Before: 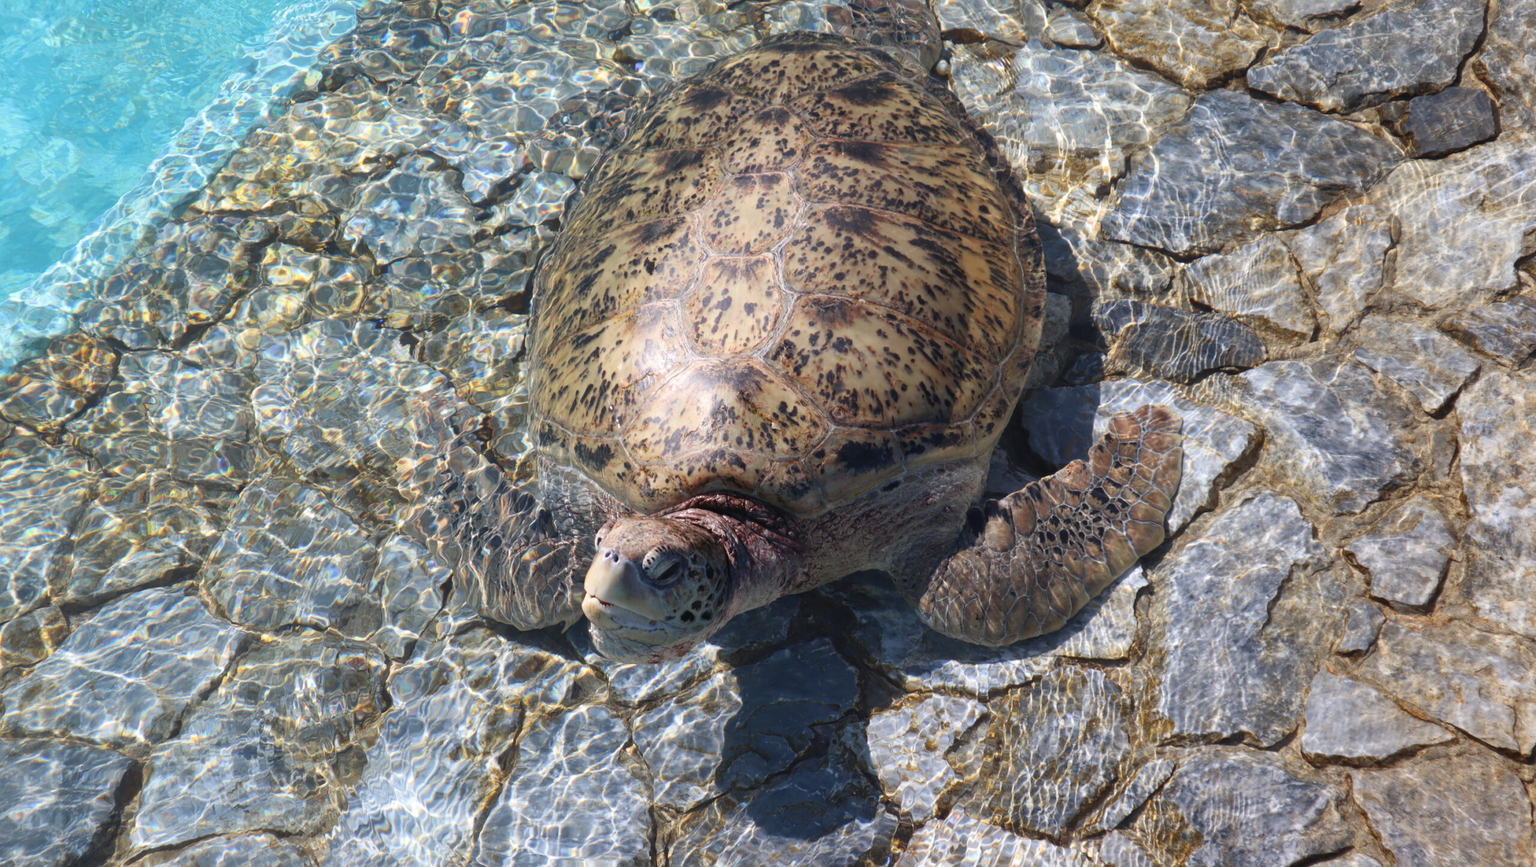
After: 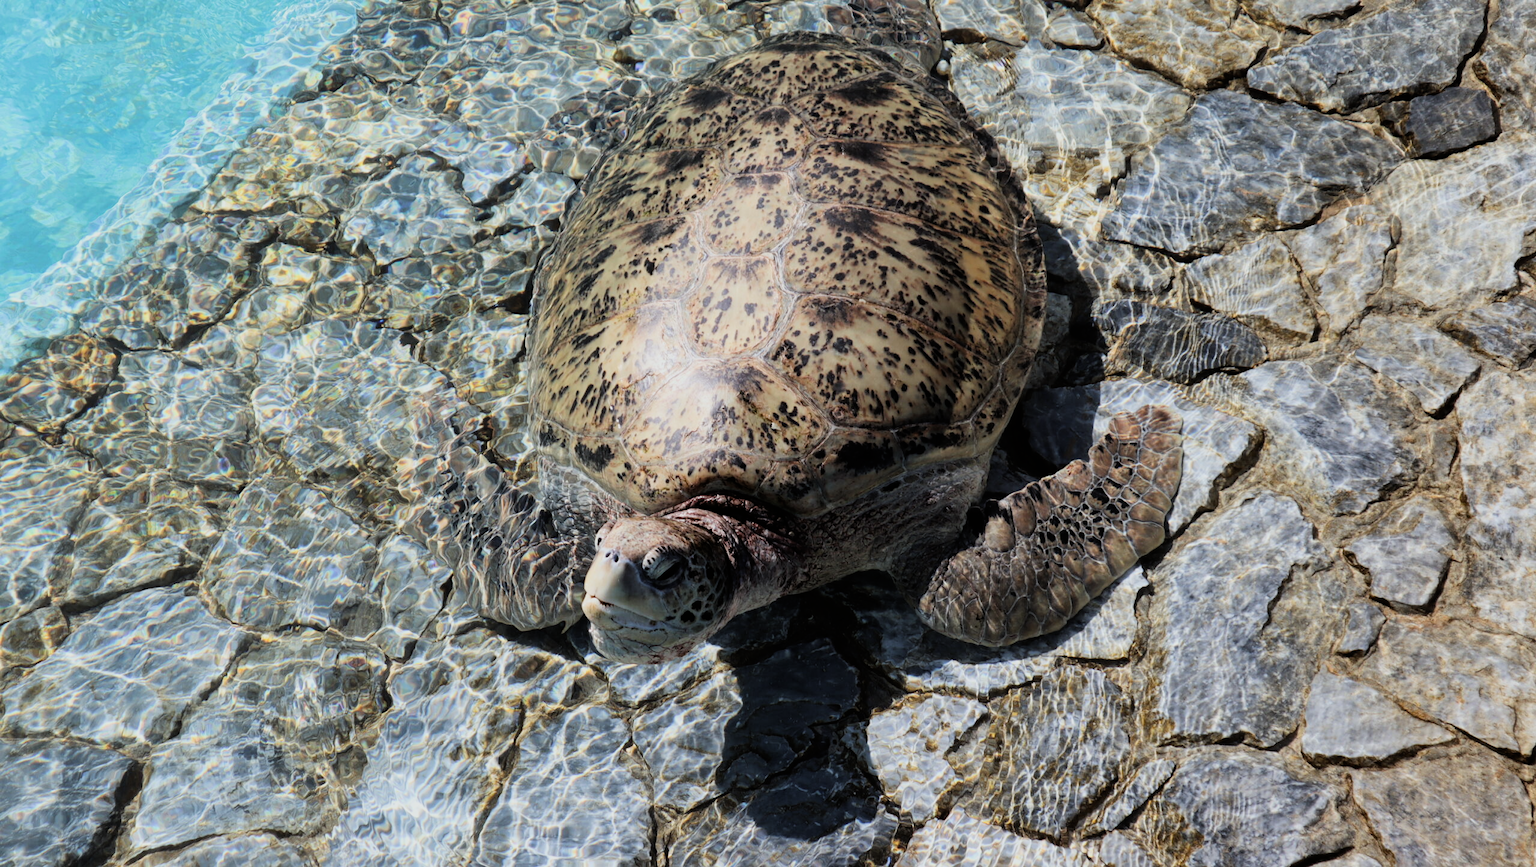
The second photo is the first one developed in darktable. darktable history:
color balance: lift [1.004, 1.002, 1.002, 0.998], gamma [1, 1.007, 1.002, 0.993], gain [1, 0.977, 1.013, 1.023], contrast -3.64%
filmic rgb: black relative exposure -5 EV, hardness 2.88, contrast 1.4, highlights saturation mix -30%
